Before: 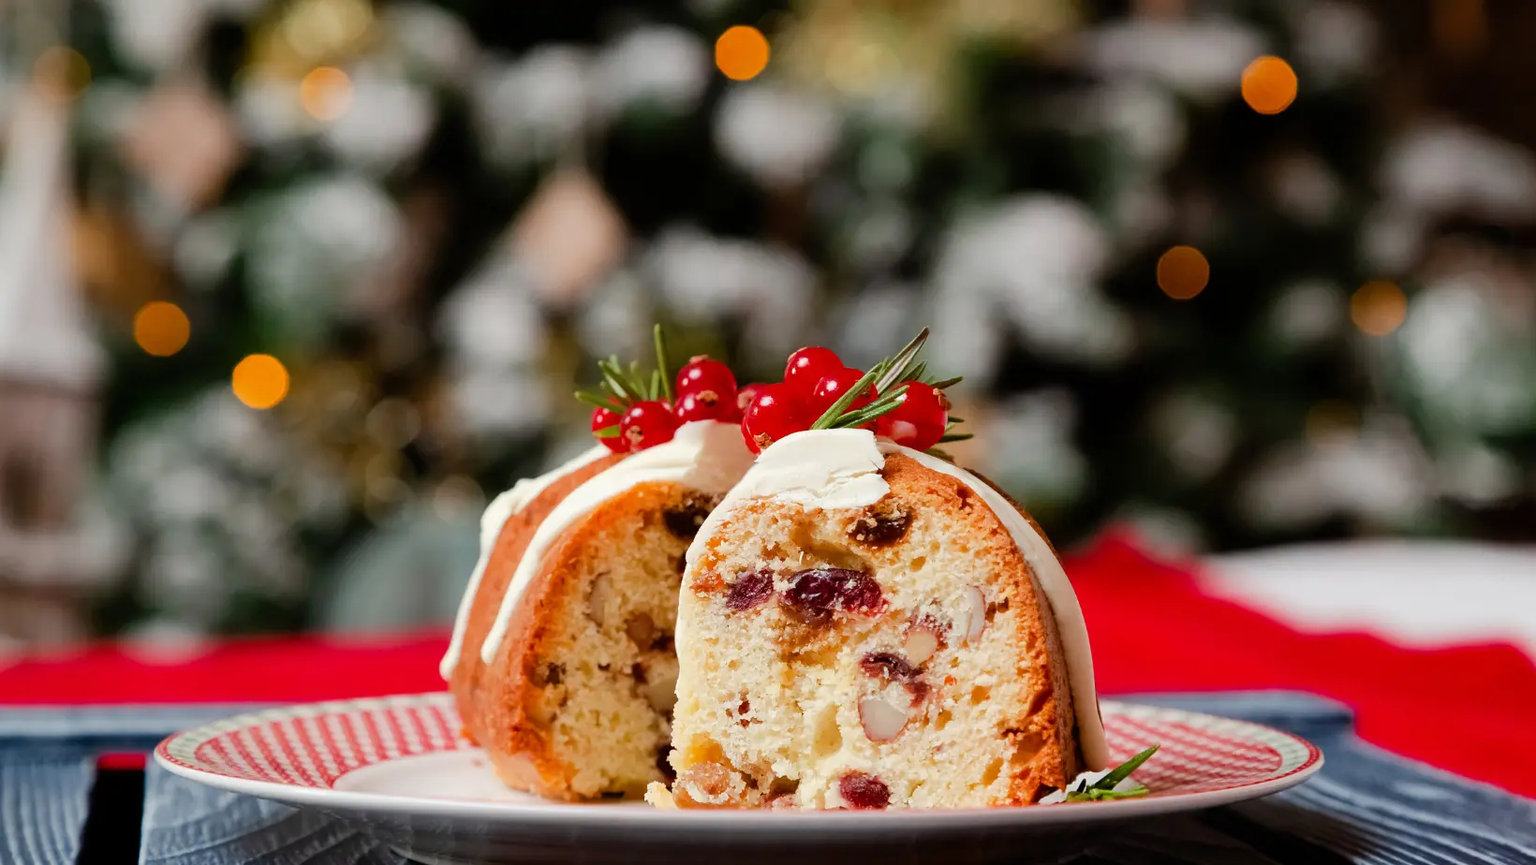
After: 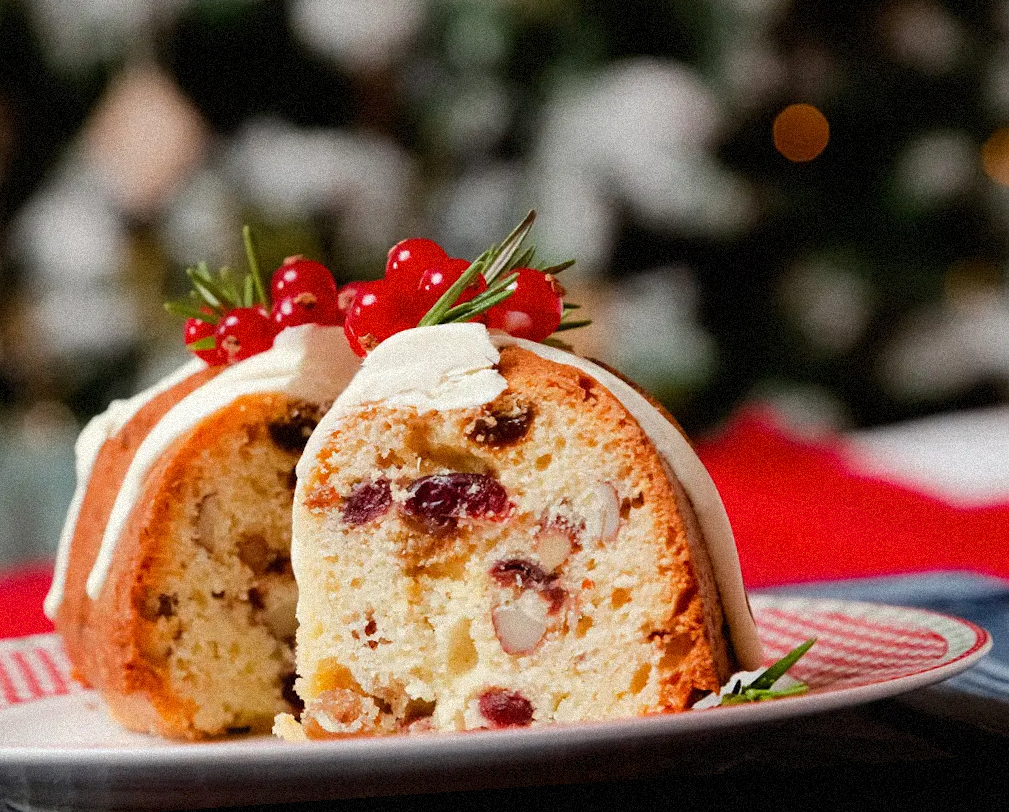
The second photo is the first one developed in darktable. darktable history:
rotate and perspective: rotation -4.2°, shear 0.006, automatic cropping off
crop and rotate: left 28.256%, top 17.734%, right 12.656%, bottom 3.573%
grain: coarseness 9.38 ISO, strength 34.99%, mid-tones bias 0%
